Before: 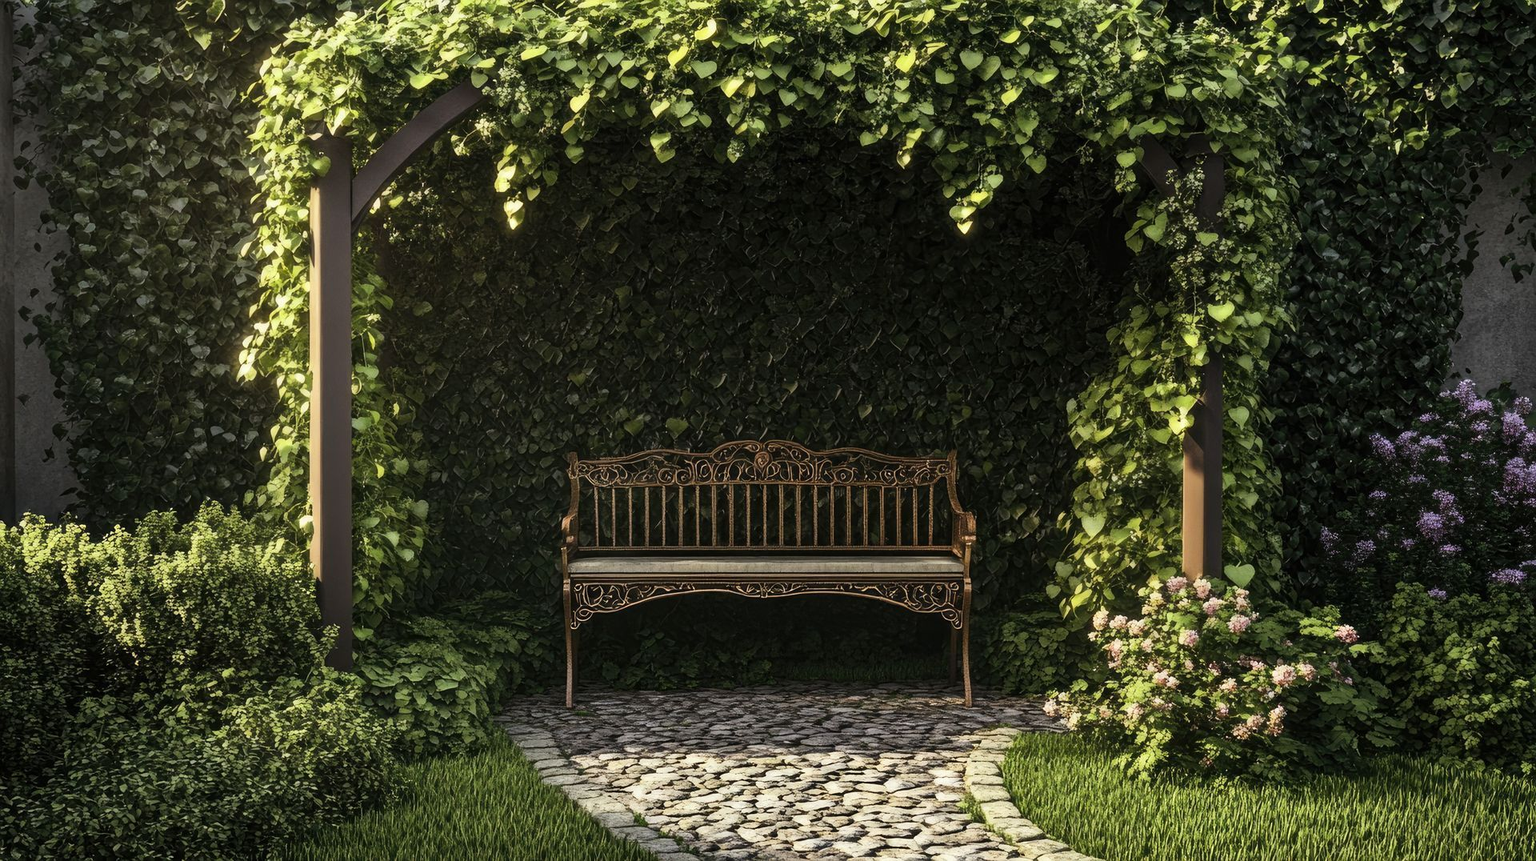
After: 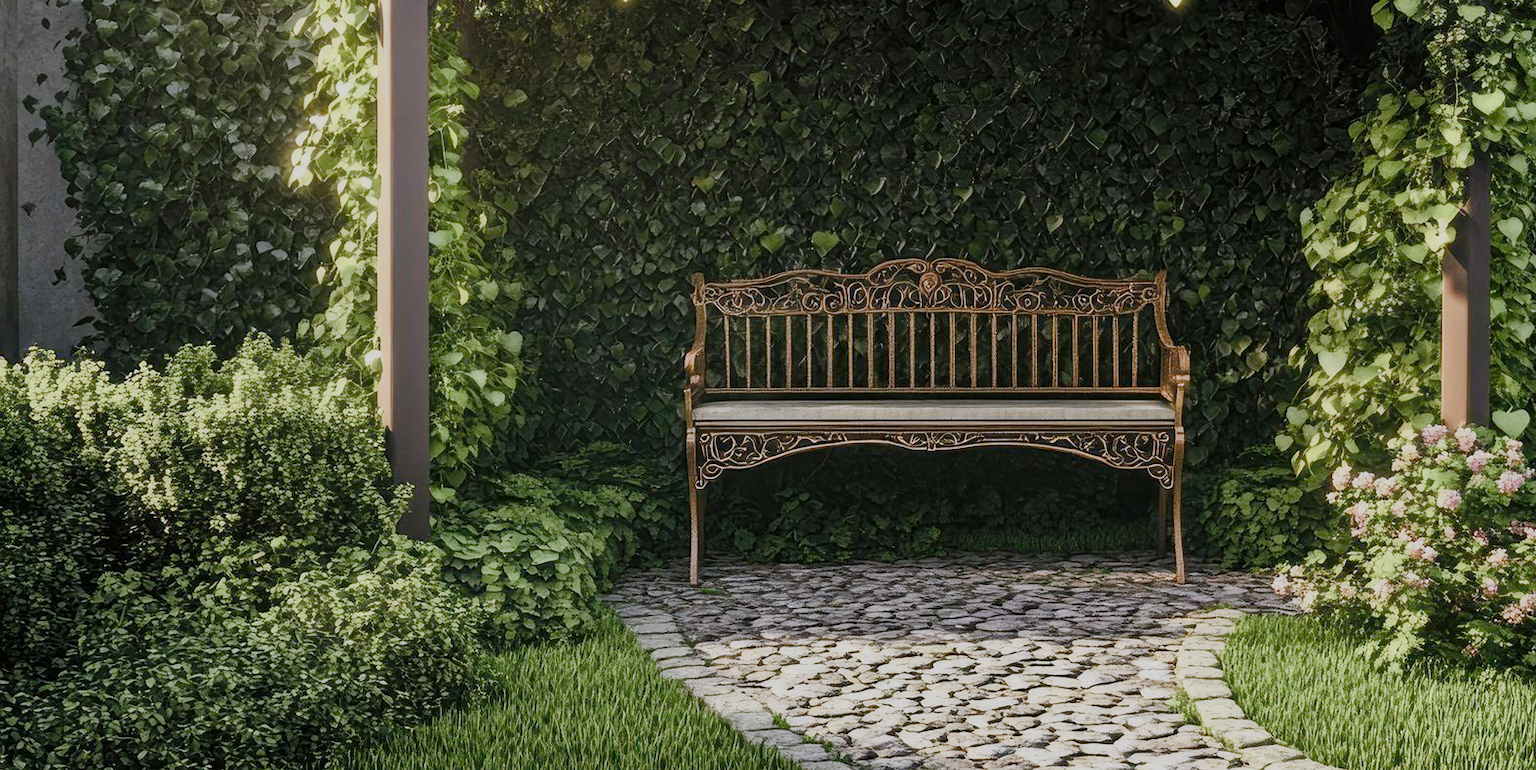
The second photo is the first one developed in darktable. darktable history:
exposure: black level correction 0, exposure 0.95 EV, compensate exposure bias true, compensate highlight preservation false
crop: top 26.531%, right 17.959%
color balance rgb: shadows lift › chroma 1%, shadows lift › hue 113°, highlights gain › chroma 0.2%, highlights gain › hue 333°, perceptual saturation grading › global saturation 20%, perceptual saturation grading › highlights -50%, perceptual saturation grading › shadows 25%, contrast -20%
filmic rgb: black relative exposure -7.15 EV, white relative exposure 5.36 EV, hardness 3.02
color calibration: illuminant as shot in camera, x 0.358, y 0.373, temperature 4628.91 K
